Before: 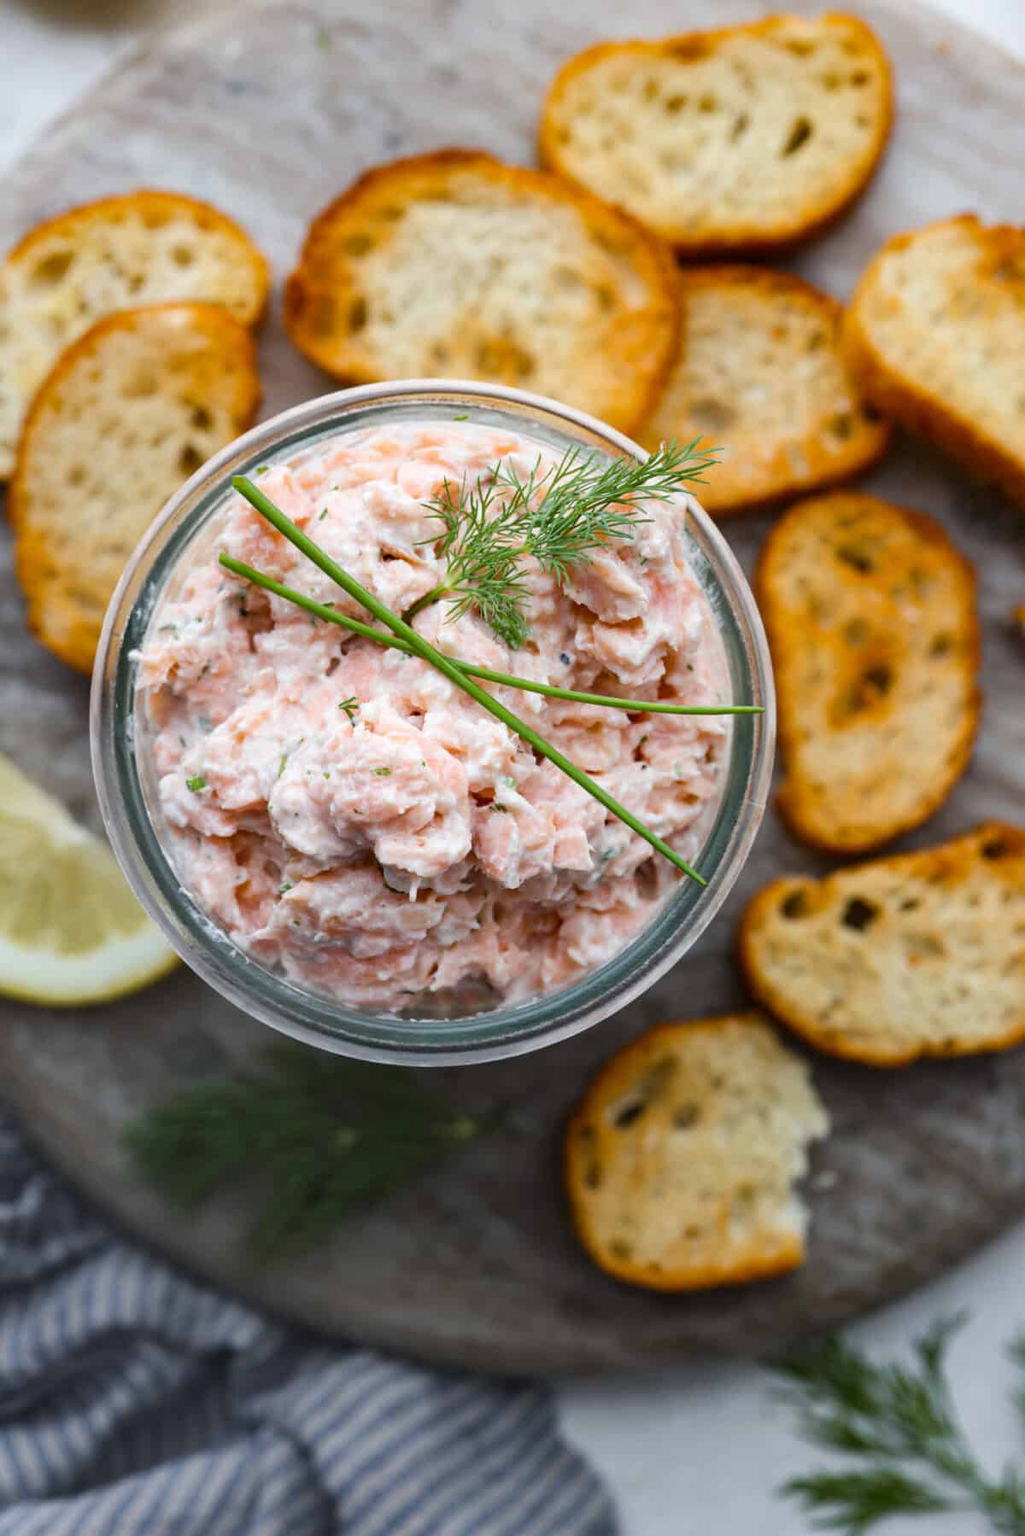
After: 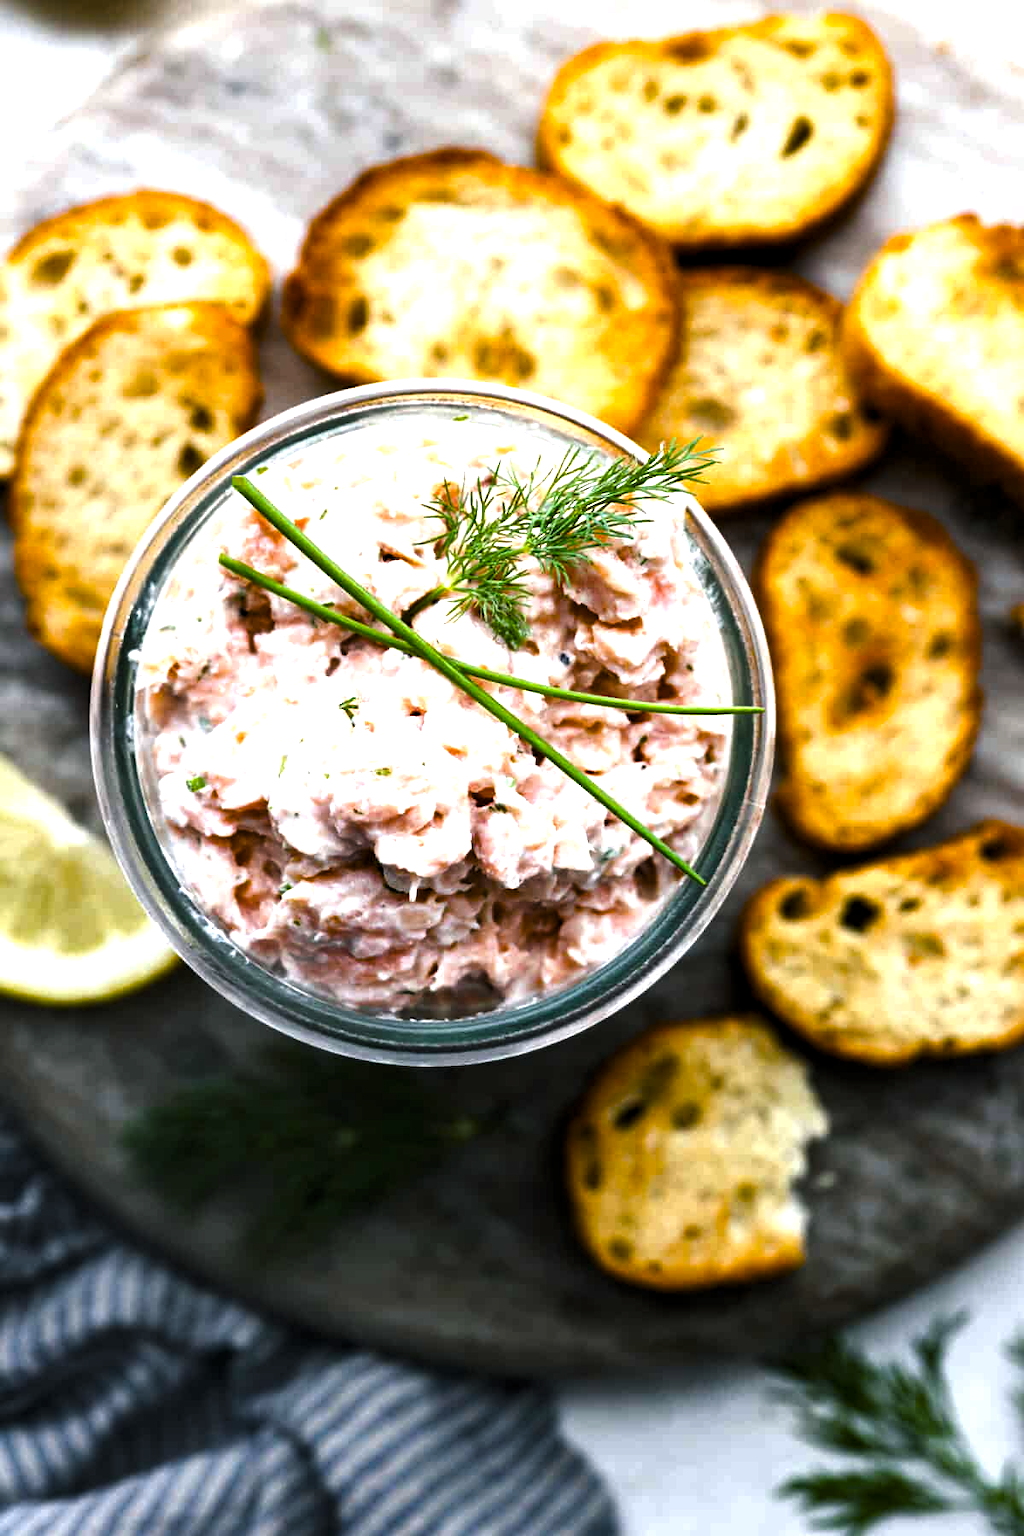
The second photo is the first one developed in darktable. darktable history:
levels: white 99.98%, levels [0.044, 0.475, 0.791]
color balance rgb: shadows lift › luminance -7.695%, shadows lift › chroma 2.398%, shadows lift › hue 162.42°, power › luminance -3.965%, power › hue 139.74°, highlights gain › luminance 17.682%, perceptual saturation grading › global saturation 23.131%, perceptual saturation grading › highlights -24.288%, perceptual saturation grading › mid-tones 24.483%, perceptual saturation grading › shadows 38.828%, global vibrance 9.574%
